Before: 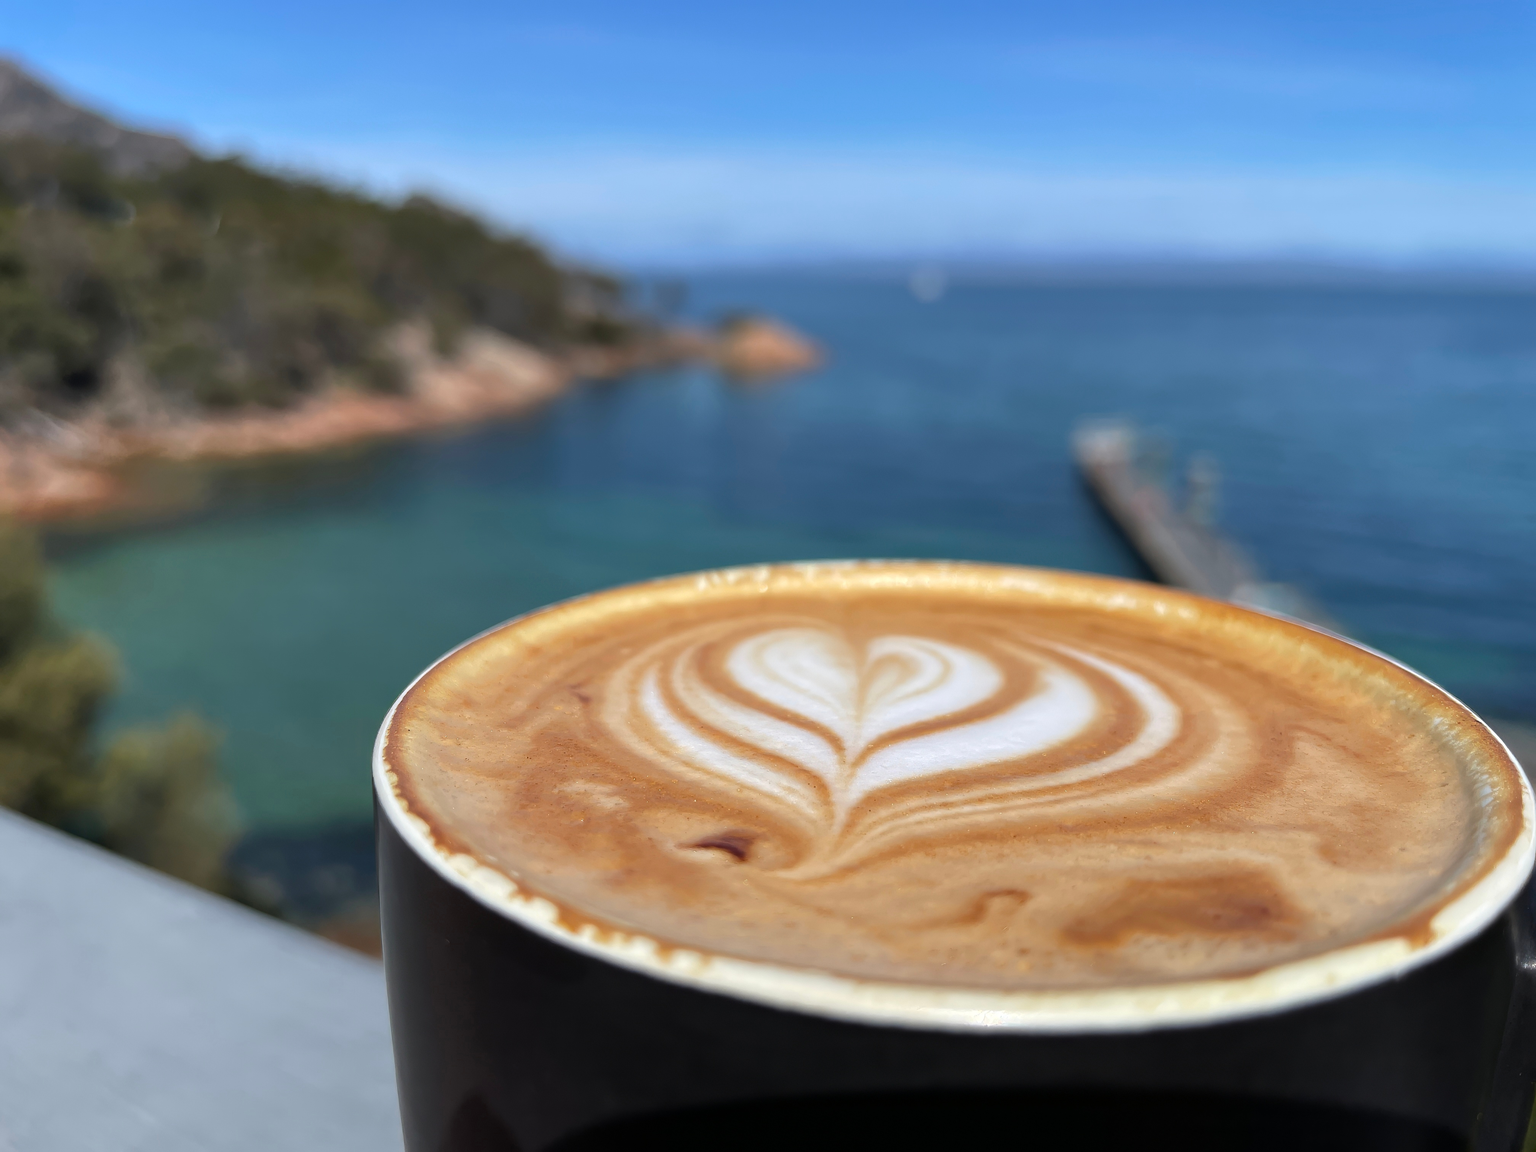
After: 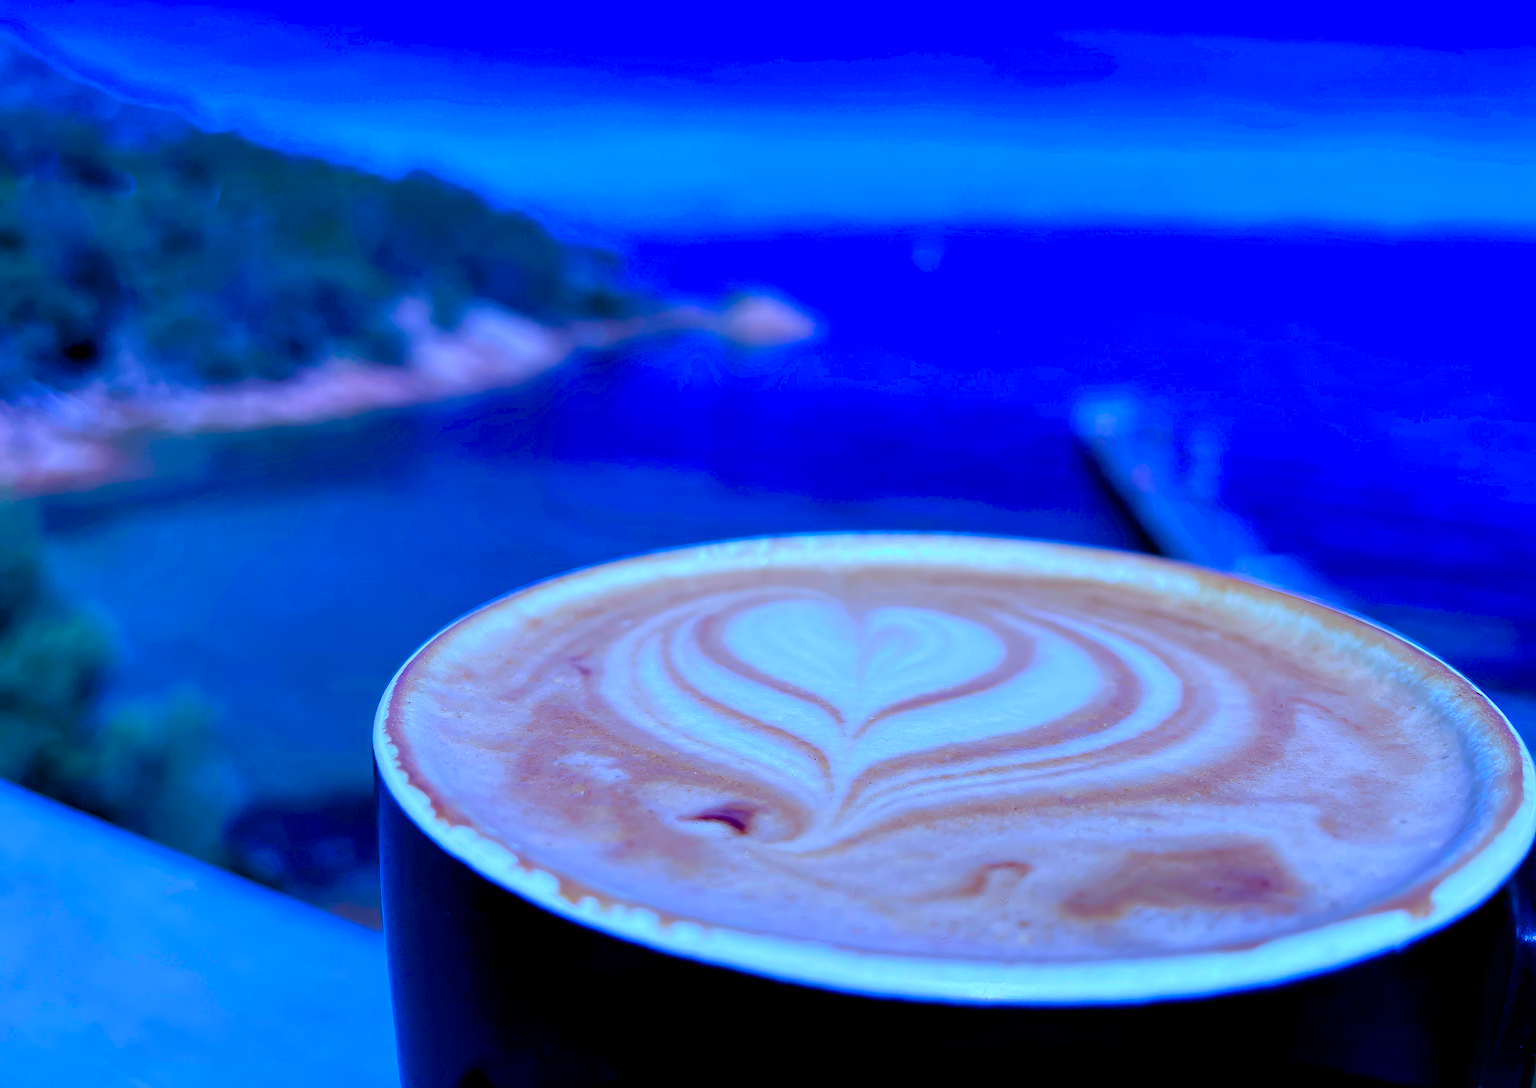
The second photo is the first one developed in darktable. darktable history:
color balance rgb: shadows lift › chroma 1%, shadows lift › hue 240.84°, highlights gain › chroma 2%, highlights gain › hue 73.2°, global offset › luminance -0.5%, perceptual saturation grading › global saturation 20%, perceptual saturation grading › highlights -25%, perceptual saturation grading › shadows 50%, global vibrance 15%
crop and rotate: top 2.479%, bottom 3.018%
color calibration: output R [0.948, 0.091, -0.04, 0], output G [-0.3, 1.384, -0.085, 0], output B [-0.108, 0.061, 1.08, 0], illuminant as shot in camera, x 0.484, y 0.43, temperature 2405.29 K
